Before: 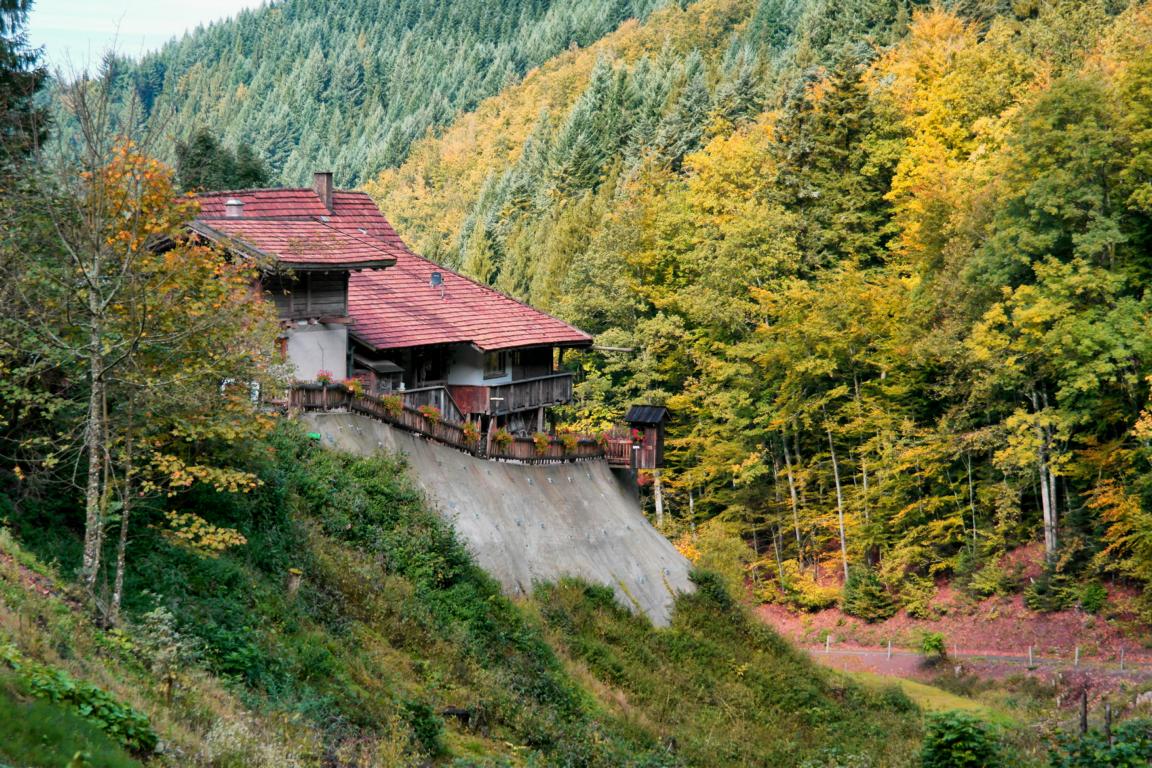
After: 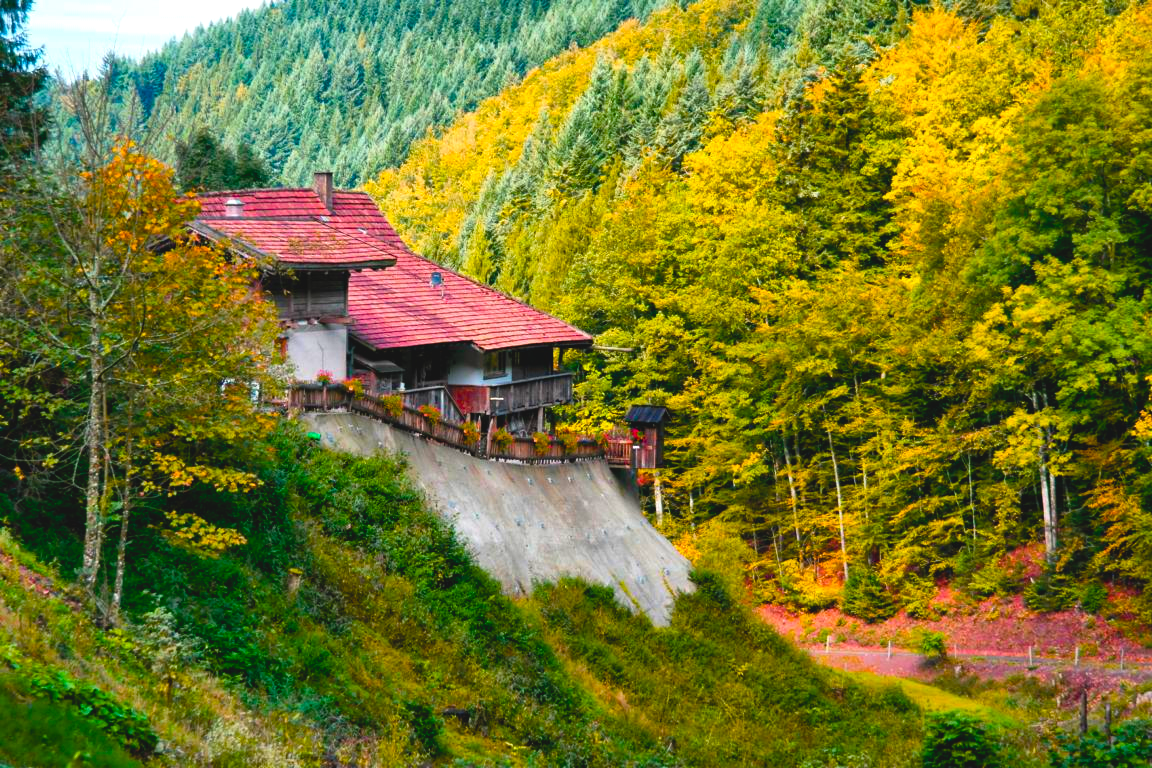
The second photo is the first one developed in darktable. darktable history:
color balance rgb: linear chroma grading › global chroma 9%, perceptual saturation grading › global saturation 36%, perceptual saturation grading › shadows 35%, perceptual brilliance grading › global brilliance 15%, perceptual brilliance grading › shadows -35%, global vibrance 15%
contrast brightness saturation: contrast -0.1, brightness 0.05, saturation 0.08
